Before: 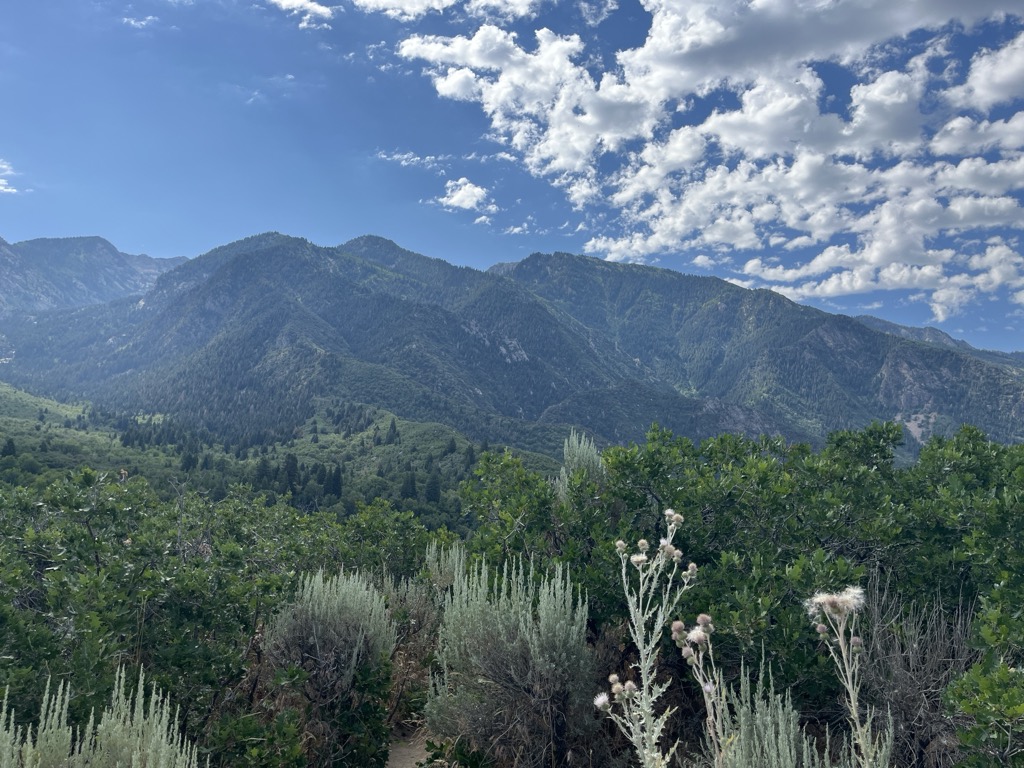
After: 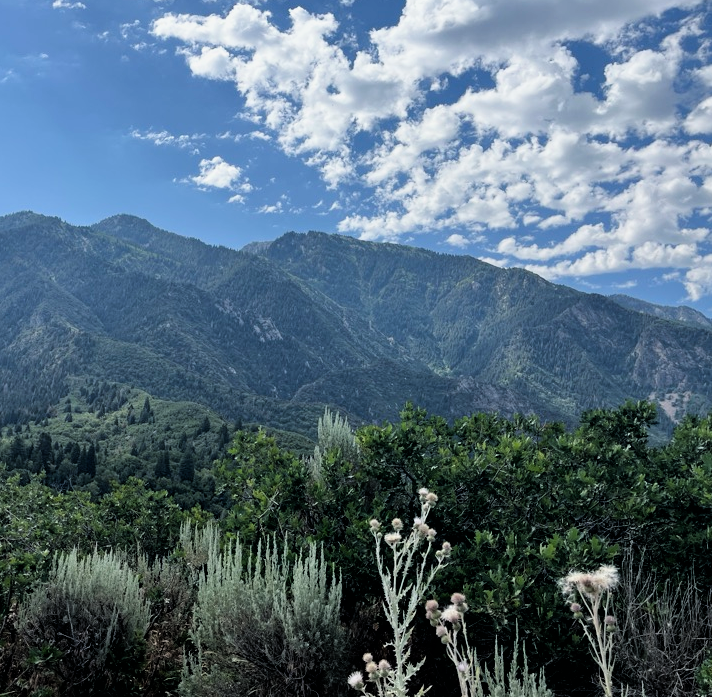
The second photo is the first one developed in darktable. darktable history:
tone equalizer: on, module defaults
white balance: emerald 1
crop and rotate: left 24.034%, top 2.838%, right 6.406%, bottom 6.299%
filmic rgb: black relative exposure -4 EV, white relative exposure 3 EV, hardness 3.02, contrast 1.4
